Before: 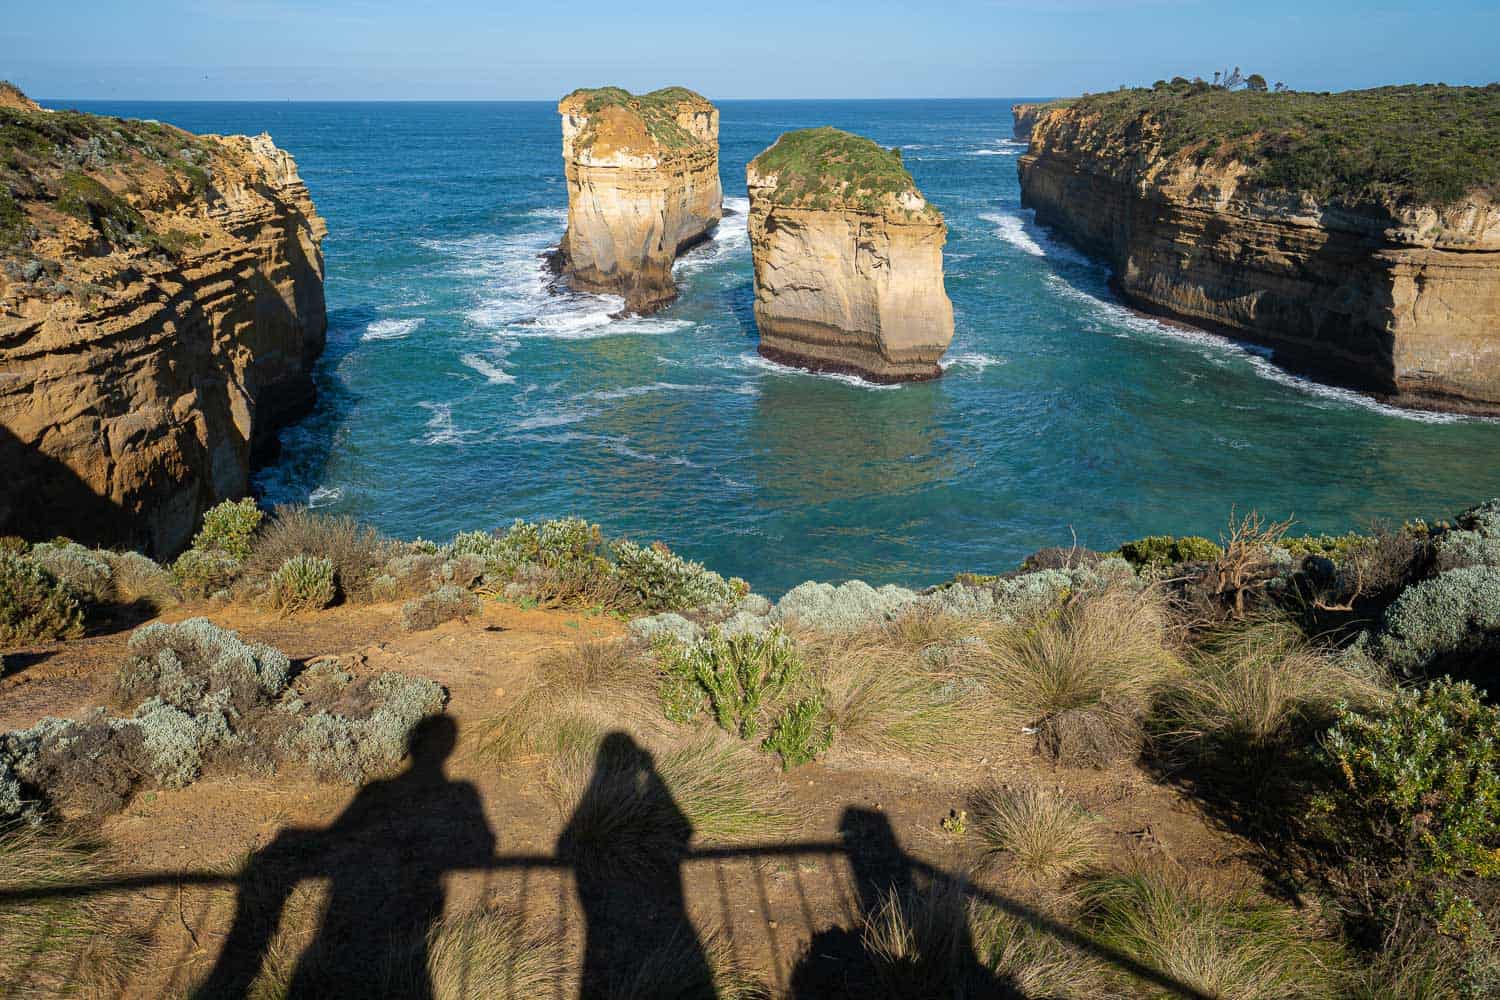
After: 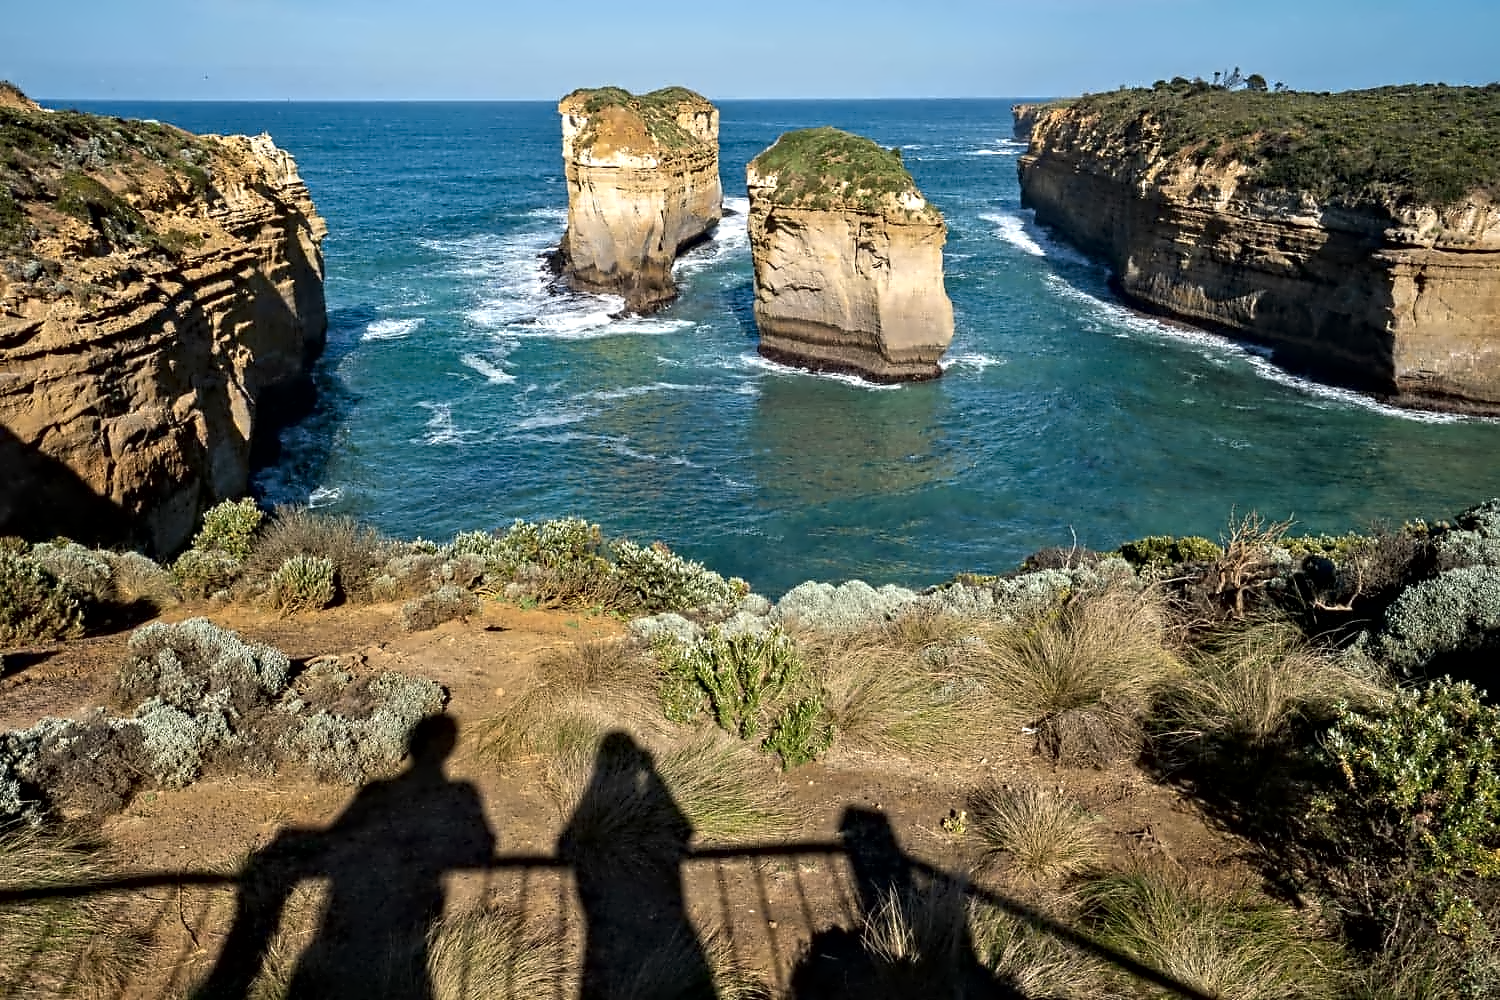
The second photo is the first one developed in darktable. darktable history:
contrast equalizer: y [[0.5, 0.542, 0.583, 0.625, 0.667, 0.708], [0.5 ×6], [0.5 ×6], [0, 0.033, 0.067, 0.1, 0.133, 0.167], [0, 0.05, 0.1, 0.15, 0.2, 0.25]]
